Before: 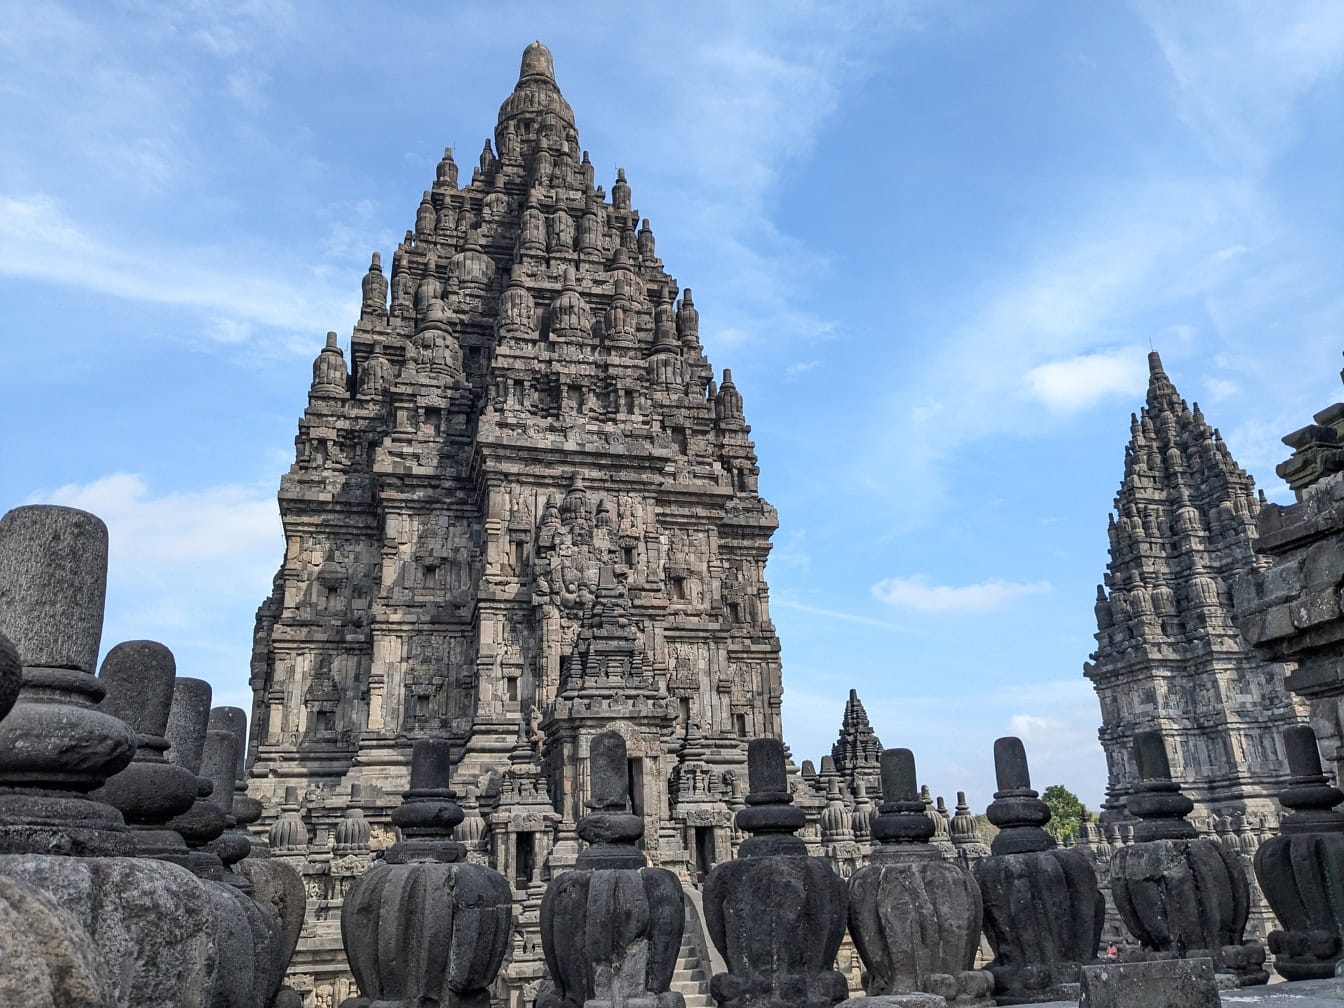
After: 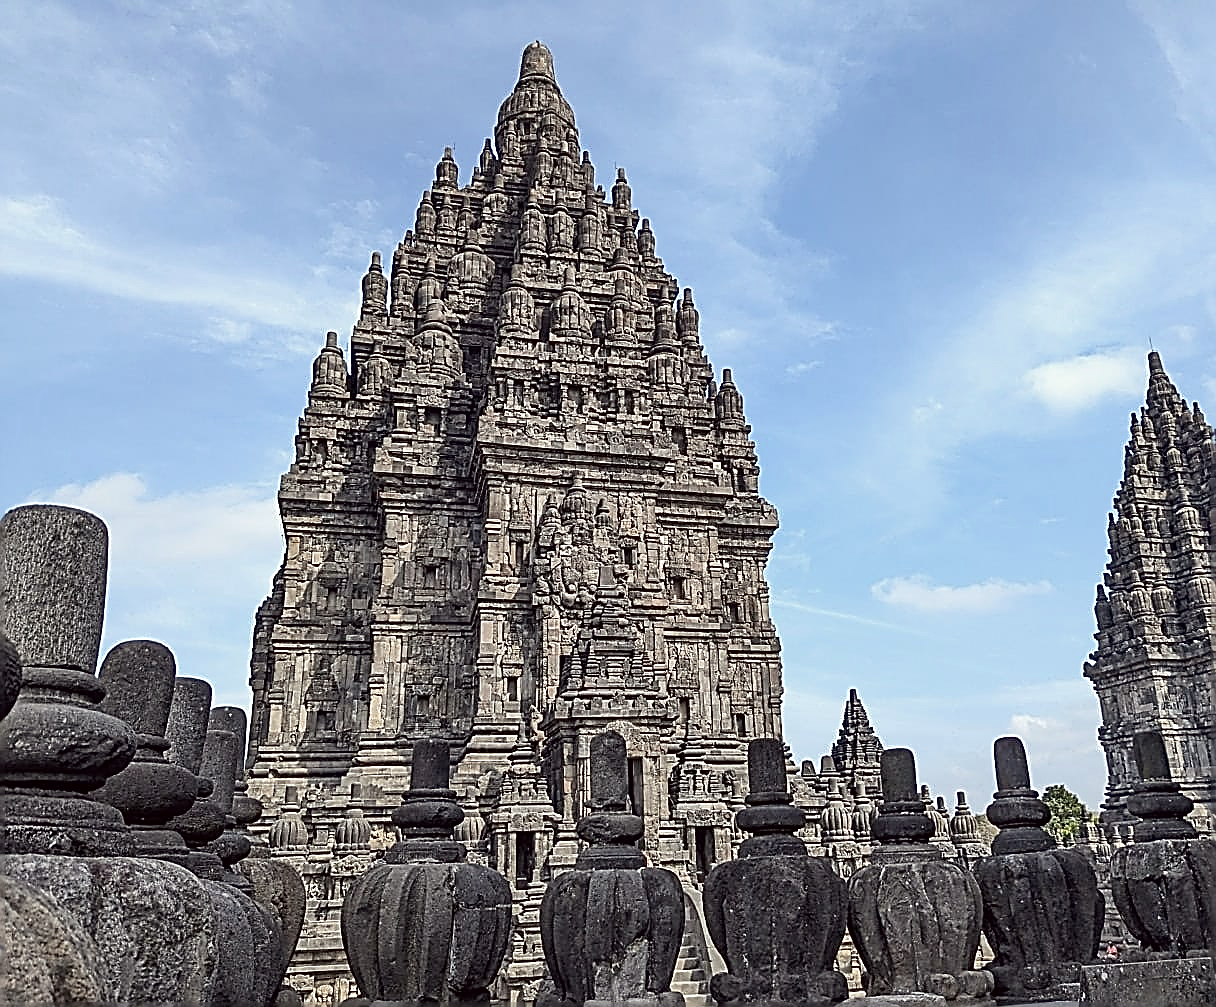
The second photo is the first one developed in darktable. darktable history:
sharpen: amount 1.987
contrast brightness saturation: saturation -0.154
crop: right 9.489%, bottom 0.045%
color correction: highlights a* -1.08, highlights b* 4.46, shadows a* 3.62
